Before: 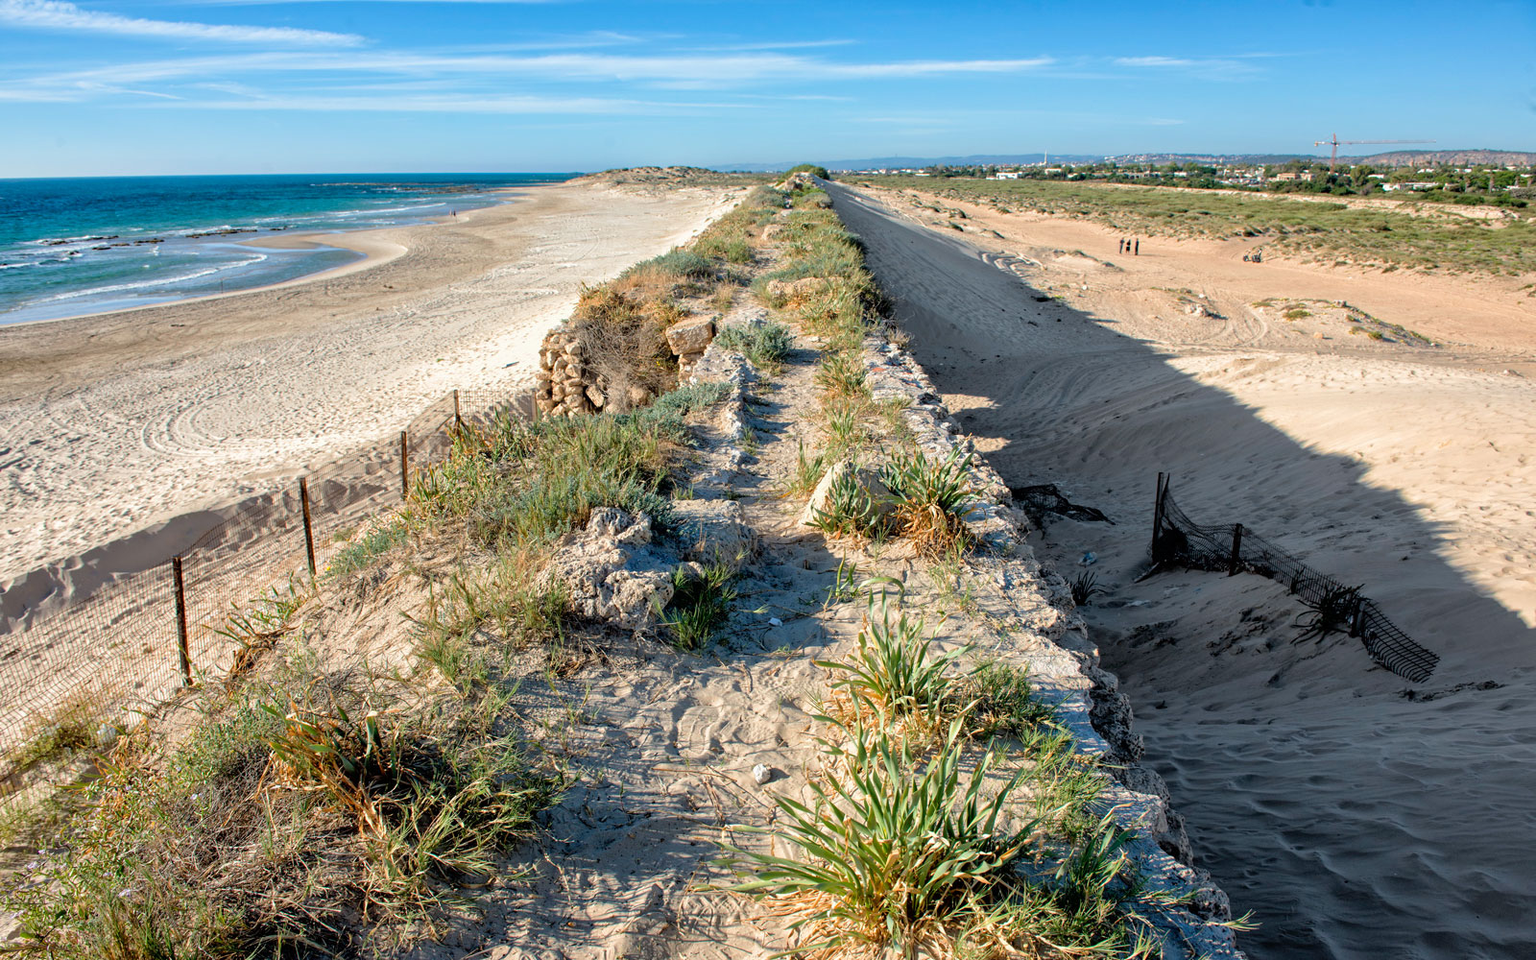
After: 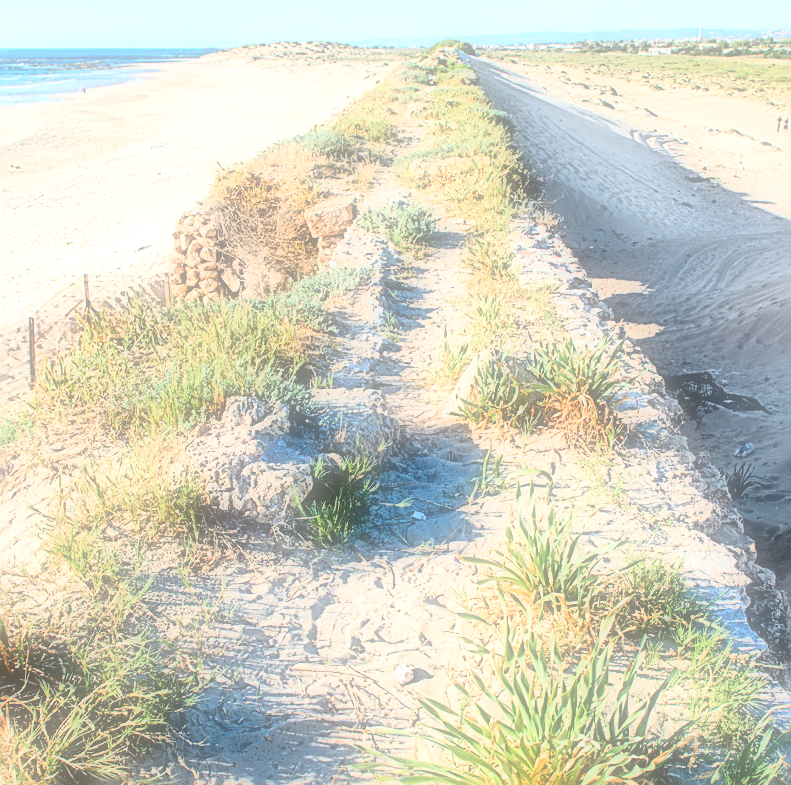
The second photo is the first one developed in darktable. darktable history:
base curve: curves: ch0 [(0, 0) (0.005, 0.002) (0.193, 0.295) (0.399, 0.664) (0.75, 0.928) (1, 1)]
soften: on, module defaults
crop and rotate: angle 0.02°, left 24.353%, top 13.219%, right 26.156%, bottom 8.224%
exposure: black level correction 0, exposure 1.45 EV, compensate exposure bias true, compensate highlight preservation false
shadows and highlights: shadows -20, white point adjustment -2, highlights -35
sharpen: radius 3.025, amount 0.757
